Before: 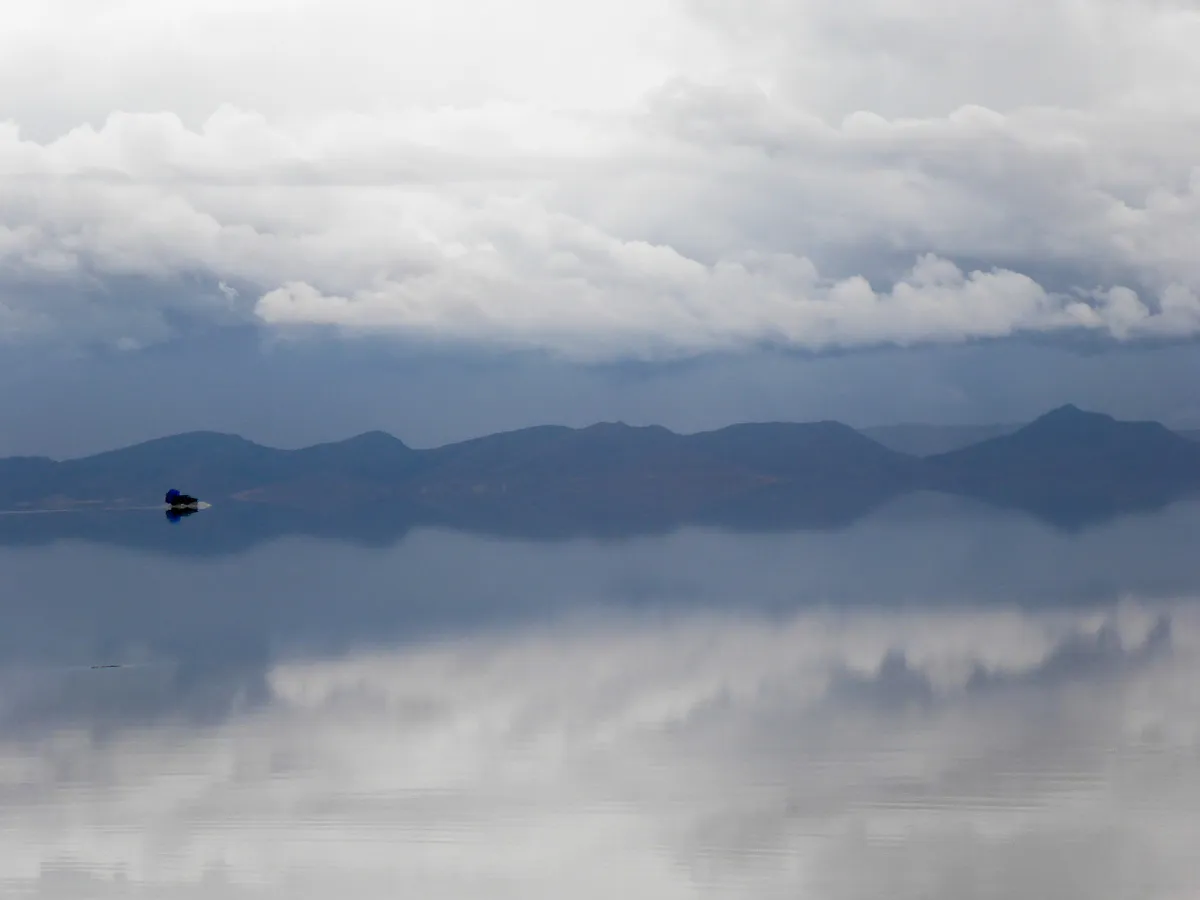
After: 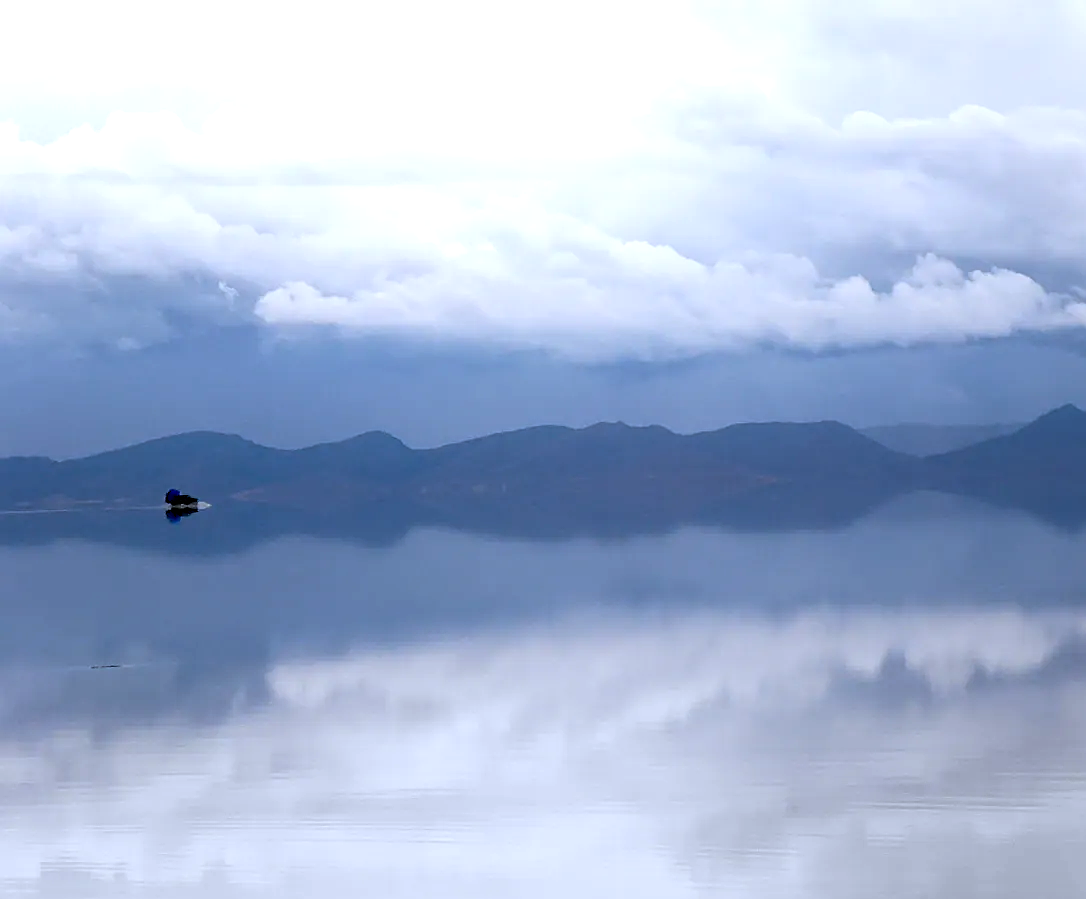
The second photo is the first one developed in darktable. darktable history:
crop: right 9.475%, bottom 0.019%
levels: mode automatic, white 99.93%, levels [0.052, 0.496, 0.908]
color calibration: illuminant as shot in camera, x 0.37, y 0.382, temperature 4313.68 K
sharpen: on, module defaults
tone equalizer: -8 EV -0.384 EV, -7 EV -0.355 EV, -6 EV -0.366 EV, -5 EV -0.204 EV, -3 EV 0.245 EV, -2 EV 0.361 EV, -1 EV 0.378 EV, +0 EV 0.419 EV, edges refinement/feathering 500, mask exposure compensation -1.57 EV, preserve details no
exposure: black level correction 0.001, exposure 0.14 EV, compensate exposure bias true, compensate highlight preservation false
color zones: curves: ch2 [(0, 0.5) (0.084, 0.497) (0.323, 0.335) (0.4, 0.497) (1, 0.5)]
